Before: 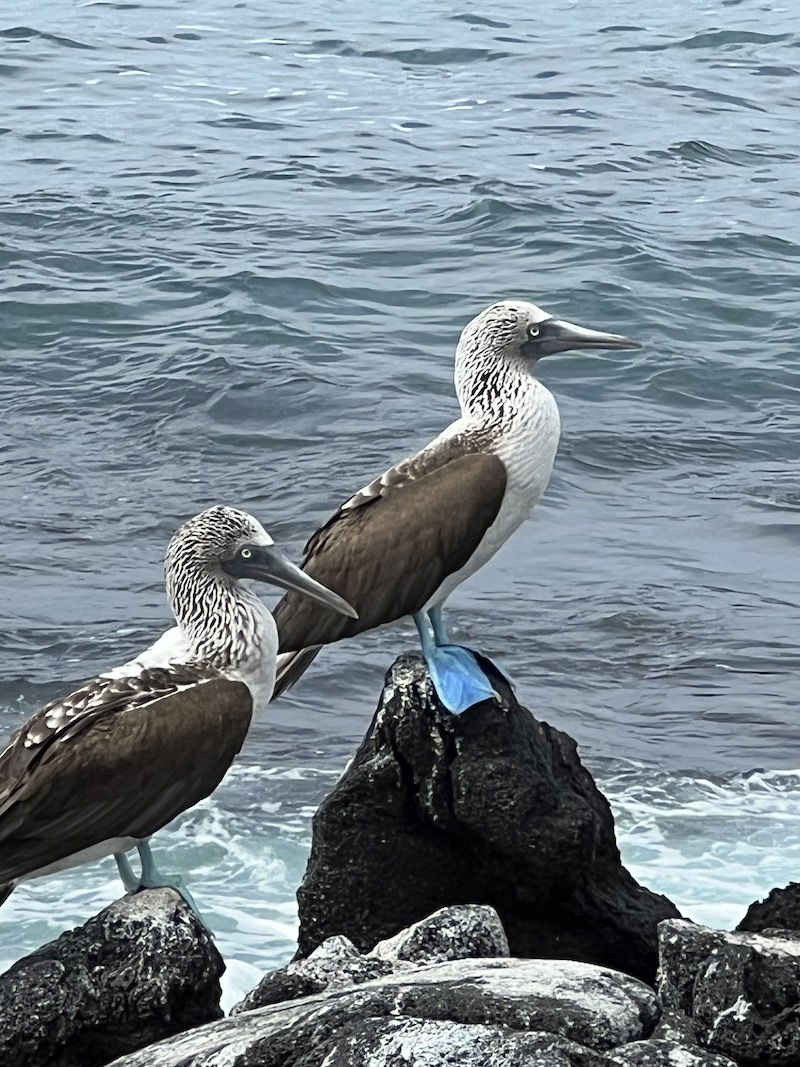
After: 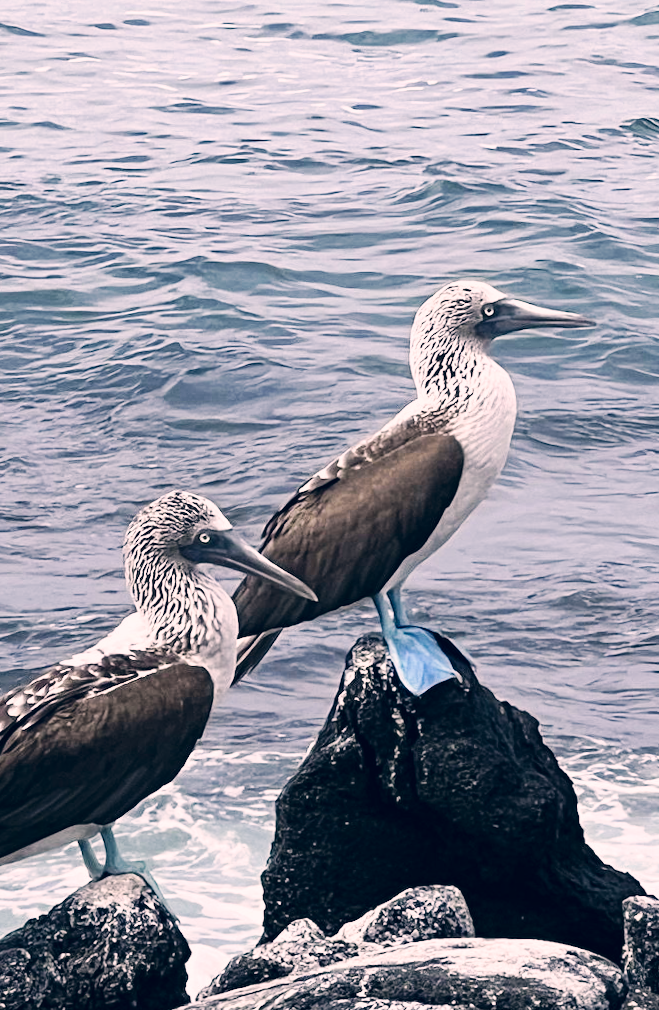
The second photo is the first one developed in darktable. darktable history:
contrast brightness saturation: saturation -0.1
base curve: curves: ch0 [(0, 0) (0.032, 0.025) (0.121, 0.166) (0.206, 0.329) (0.605, 0.79) (1, 1)], preserve colors none
crop and rotate: angle 1°, left 4.281%, top 0.642%, right 11.383%, bottom 2.486%
color correction: highlights a* 14.46, highlights b* 5.85, shadows a* -5.53, shadows b* -15.24, saturation 0.85
